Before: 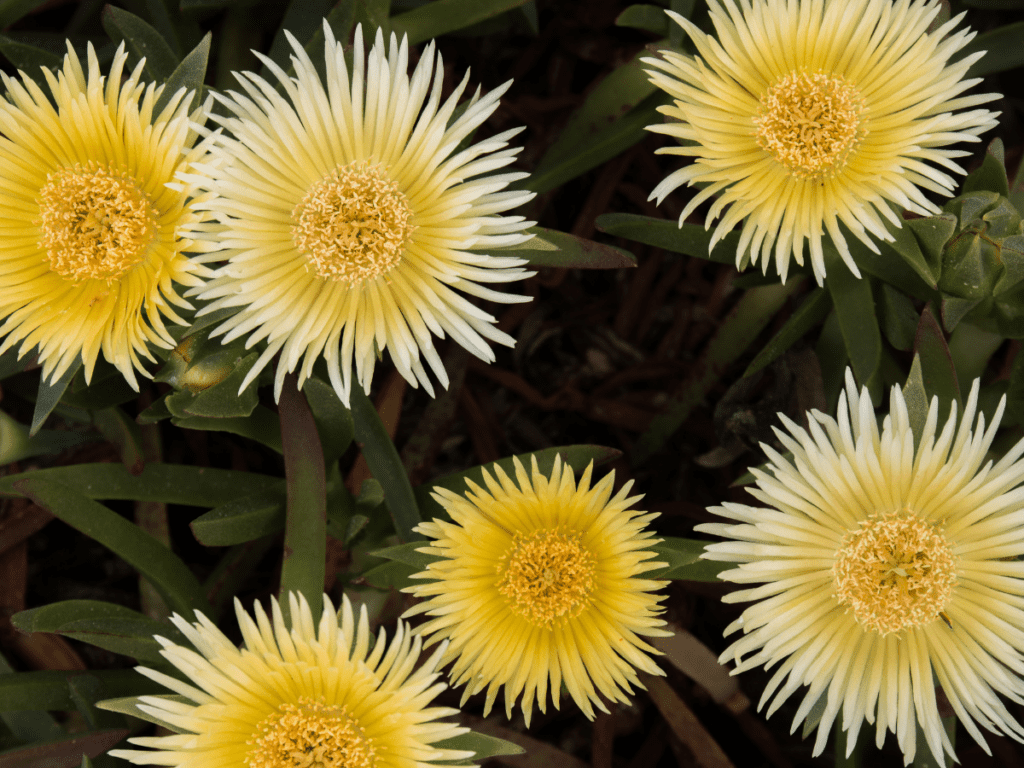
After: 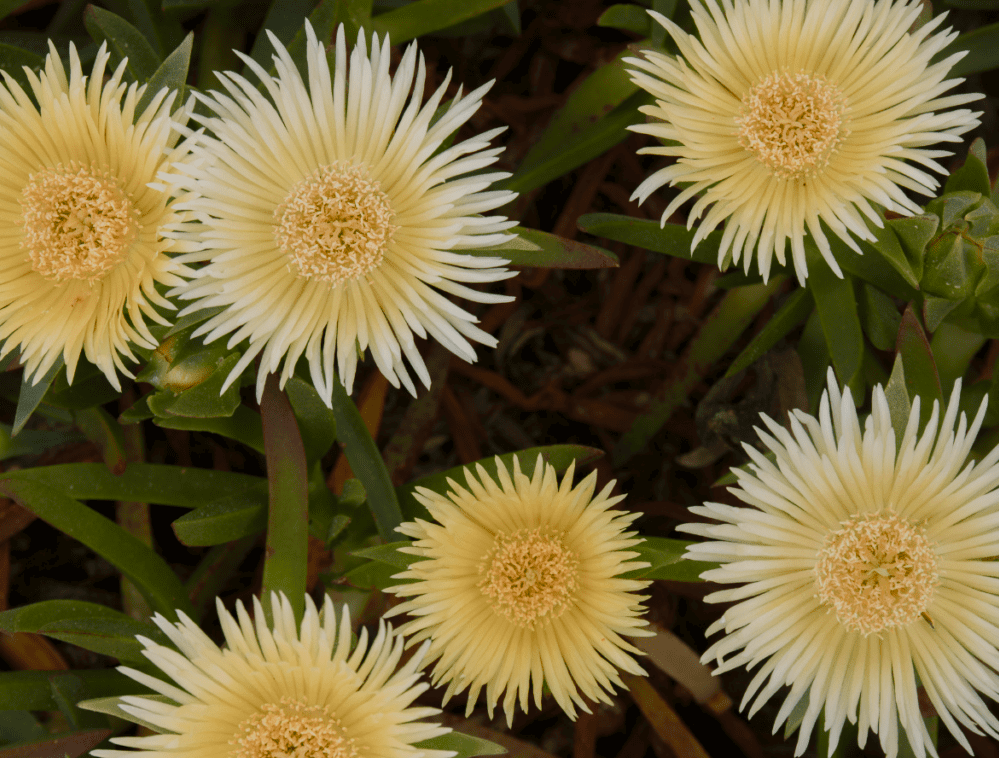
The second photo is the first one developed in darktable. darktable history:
color balance rgb: shadows lift › chroma 1%, shadows lift › hue 113°, highlights gain › chroma 0.2%, highlights gain › hue 333°, perceptual saturation grading › global saturation 20%, perceptual saturation grading › highlights -50%, perceptual saturation grading › shadows 25%, contrast -20%
crop and rotate: left 1.774%, right 0.633%, bottom 1.28%
